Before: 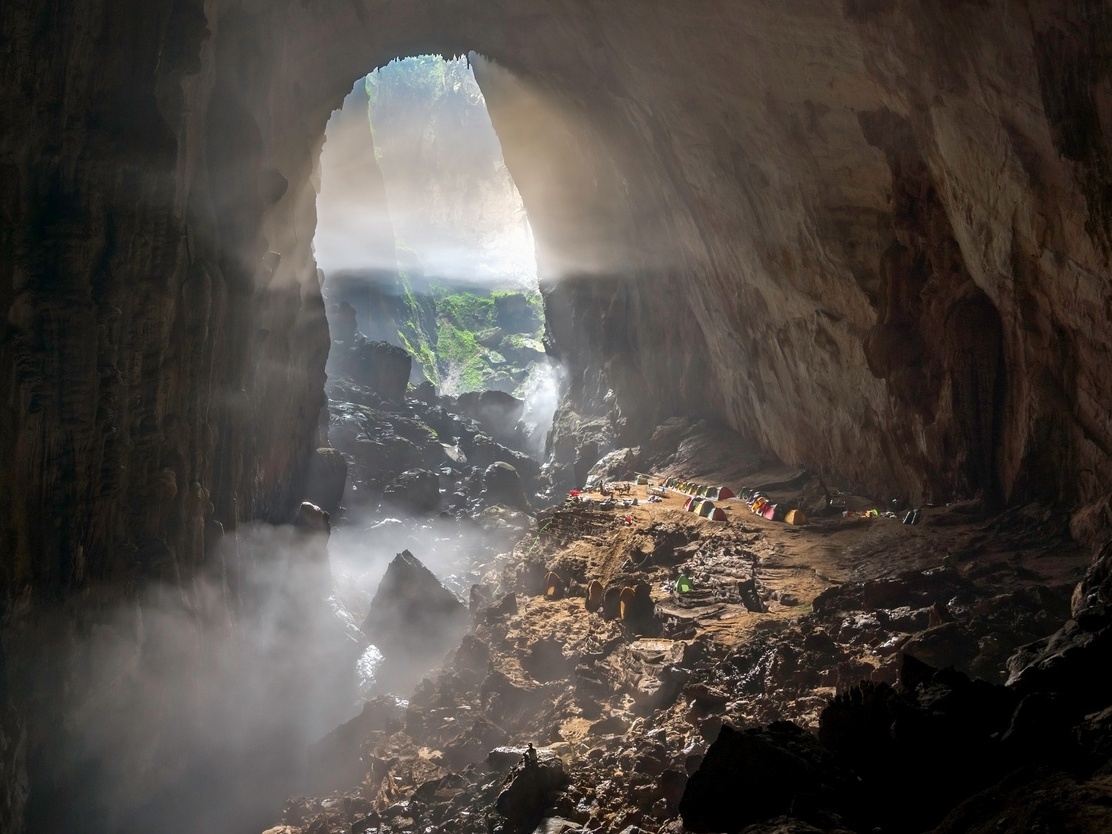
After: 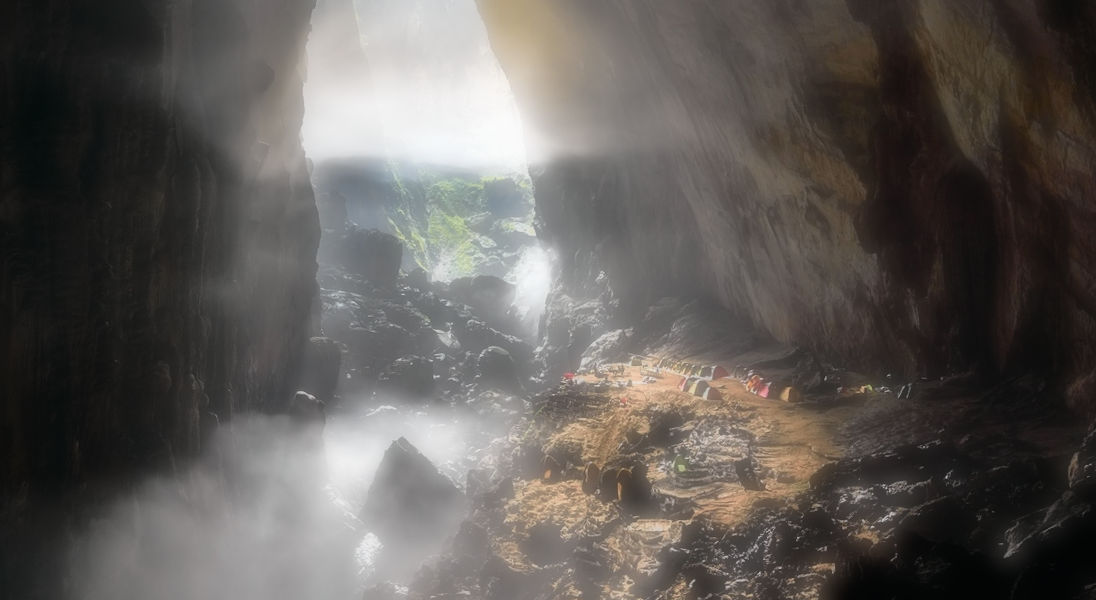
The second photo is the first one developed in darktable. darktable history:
tone curve: curves: ch0 [(0, 0.009) (0.105, 0.08) (0.195, 0.18) (0.283, 0.316) (0.384, 0.434) (0.485, 0.531) (0.638, 0.69) (0.81, 0.872) (1, 0.977)]; ch1 [(0, 0) (0.161, 0.092) (0.35, 0.33) (0.379, 0.401) (0.456, 0.469) (0.502, 0.5) (0.525, 0.518) (0.586, 0.617) (0.635, 0.655) (1, 1)]; ch2 [(0, 0) (0.371, 0.362) (0.437, 0.437) (0.48, 0.49) (0.53, 0.515) (0.56, 0.571) (0.622, 0.606) (1, 1)], color space Lab, independent channels, preserve colors none
rotate and perspective: rotation -1.42°, crop left 0.016, crop right 0.984, crop top 0.035, crop bottom 0.965
crop and rotate: top 12.5%, bottom 12.5%
soften: on, module defaults
